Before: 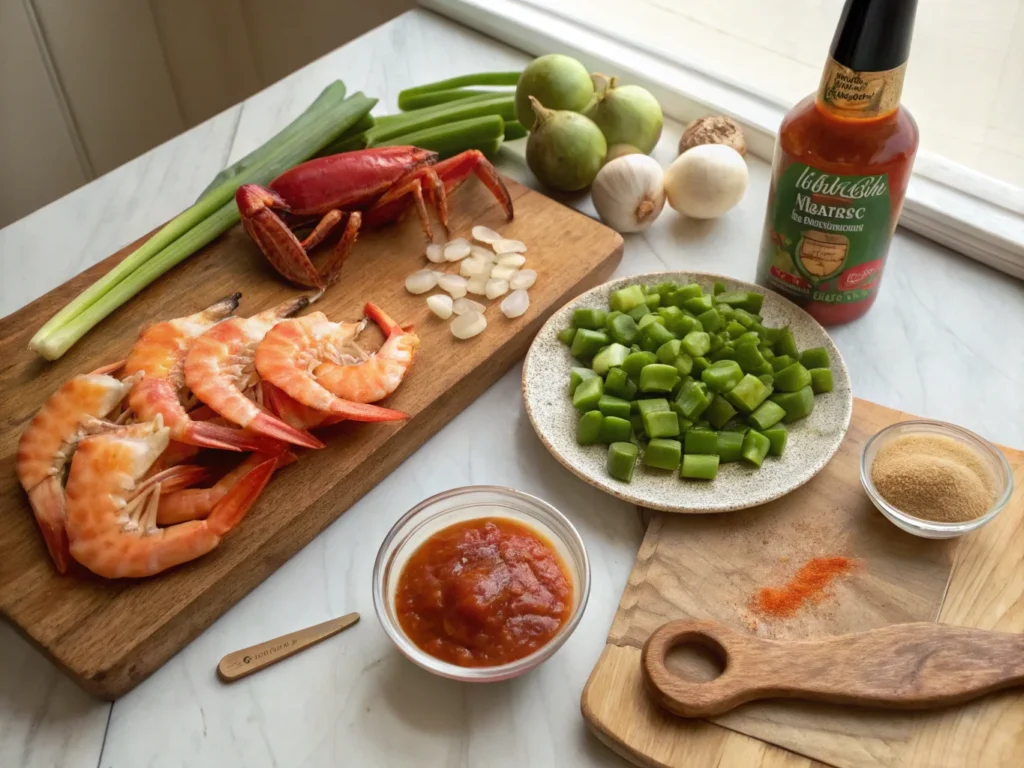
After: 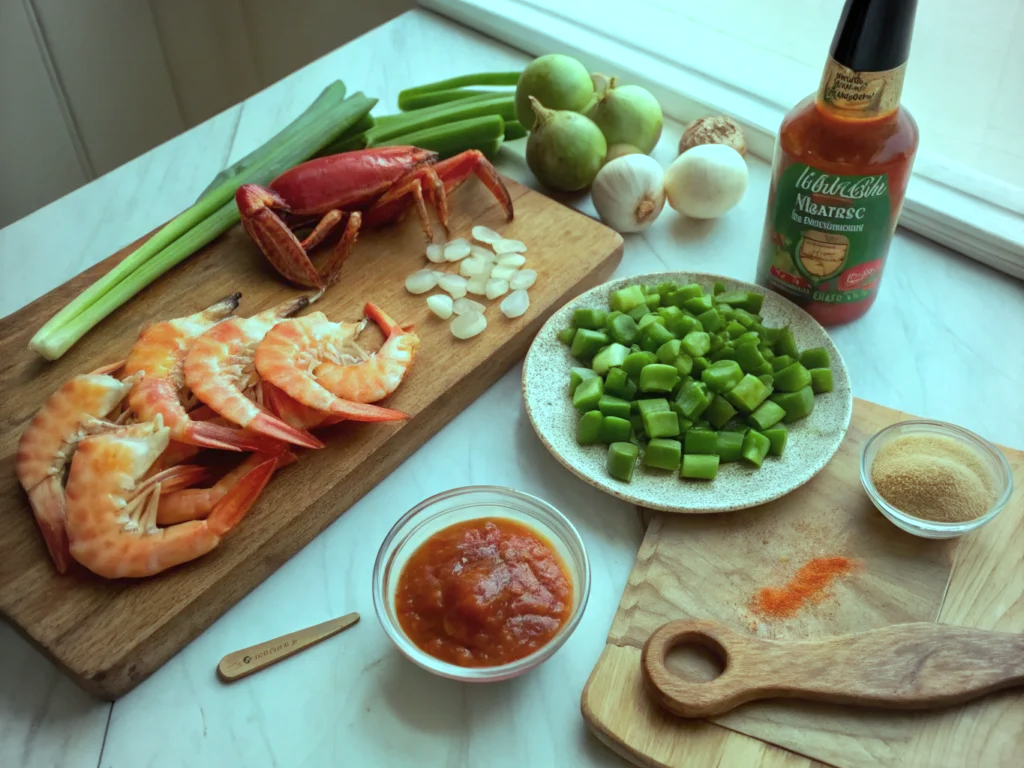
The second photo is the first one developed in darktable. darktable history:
color balance rgb: shadows lift › chroma 7.23%, shadows lift › hue 246.48°, highlights gain › chroma 5.38%, highlights gain › hue 196.93°, white fulcrum 1 EV
vignetting: brightness -0.167
white balance: red 0.988, blue 1.017
